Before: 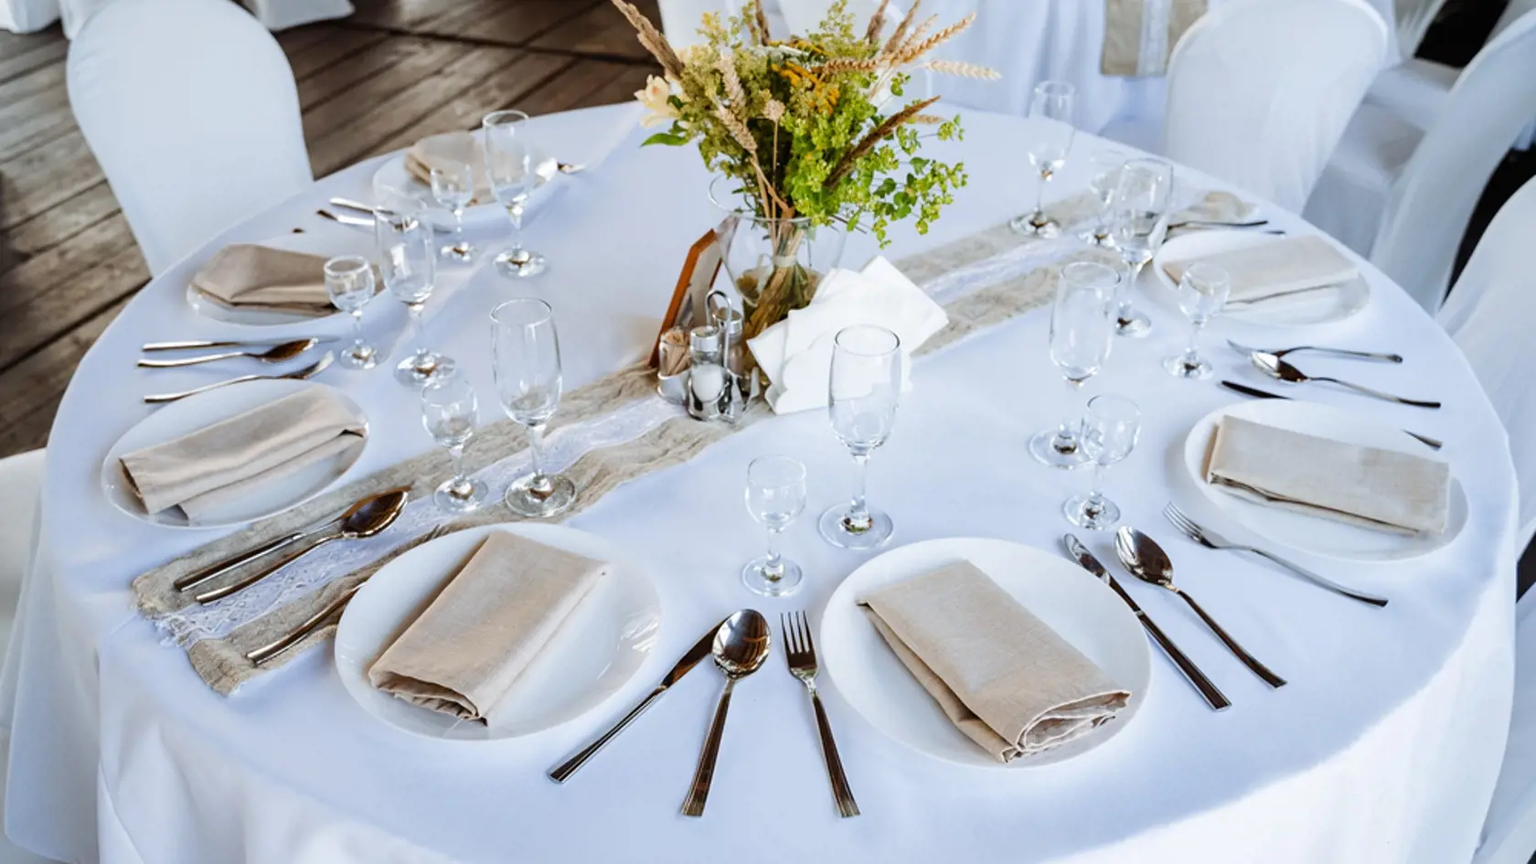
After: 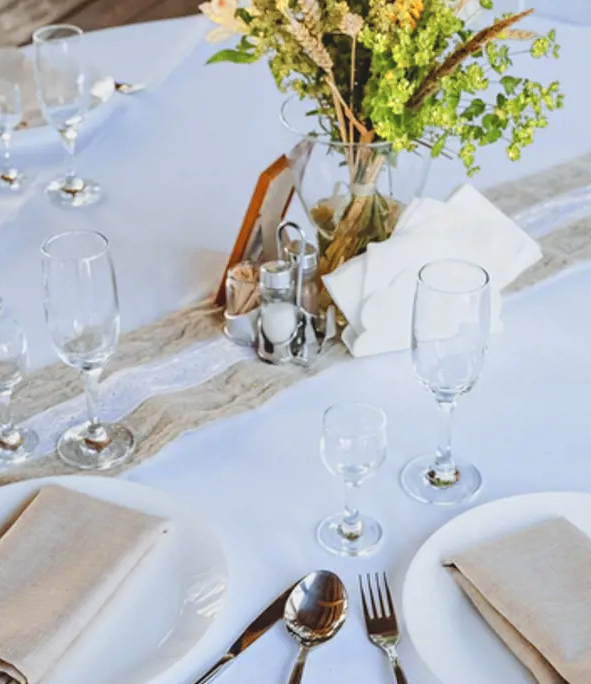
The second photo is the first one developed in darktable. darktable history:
contrast brightness saturation: contrast -0.15, brightness 0.05, saturation -0.12
color zones: curves: ch0 [(0.004, 0.305) (0.261, 0.623) (0.389, 0.399) (0.708, 0.571) (0.947, 0.34)]; ch1 [(0.025, 0.645) (0.229, 0.584) (0.326, 0.551) (0.484, 0.262) (0.757, 0.643)]
crop and rotate: left 29.476%, top 10.214%, right 35.32%, bottom 17.333%
contrast equalizer: octaves 7, y [[0.5, 0.502, 0.506, 0.511, 0.52, 0.537], [0.5 ×6], [0.505, 0.509, 0.518, 0.534, 0.553, 0.561], [0 ×6], [0 ×6]]
